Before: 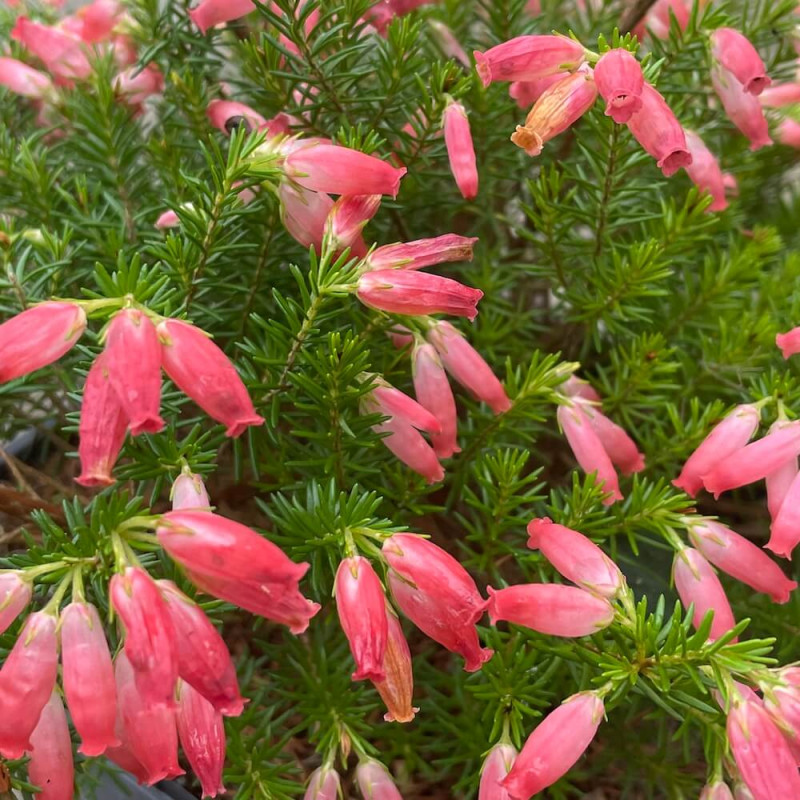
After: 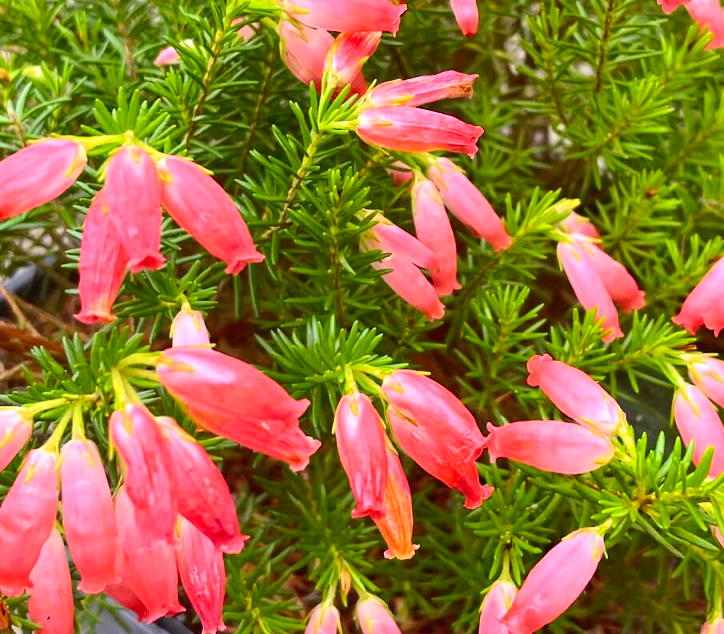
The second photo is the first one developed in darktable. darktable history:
exposure: black level correction 0, exposure 0.498 EV, compensate highlight preservation false
shadows and highlights: soften with gaussian
crop: top 20.454%, right 9.383%, bottom 0.226%
tone curve: curves: ch0 [(0, 0.023) (0.103, 0.087) (0.295, 0.297) (0.445, 0.531) (0.553, 0.665) (0.735, 0.843) (0.994, 1)]; ch1 [(0, 0) (0.414, 0.395) (0.447, 0.447) (0.485, 0.5) (0.512, 0.524) (0.542, 0.581) (0.581, 0.632) (0.646, 0.715) (1, 1)]; ch2 [(0, 0) (0.369, 0.388) (0.449, 0.431) (0.478, 0.471) (0.516, 0.517) (0.579, 0.624) (0.674, 0.775) (1, 1)], color space Lab, independent channels, preserve colors none
